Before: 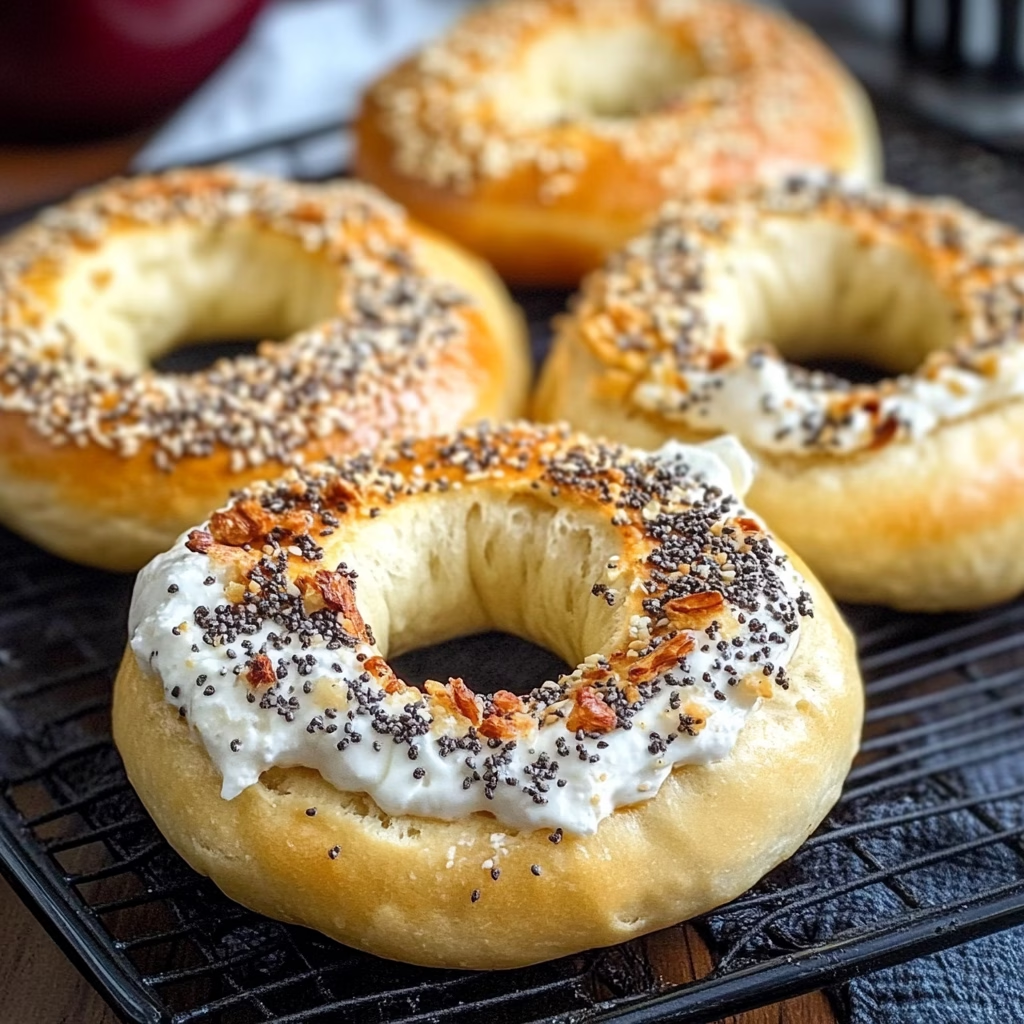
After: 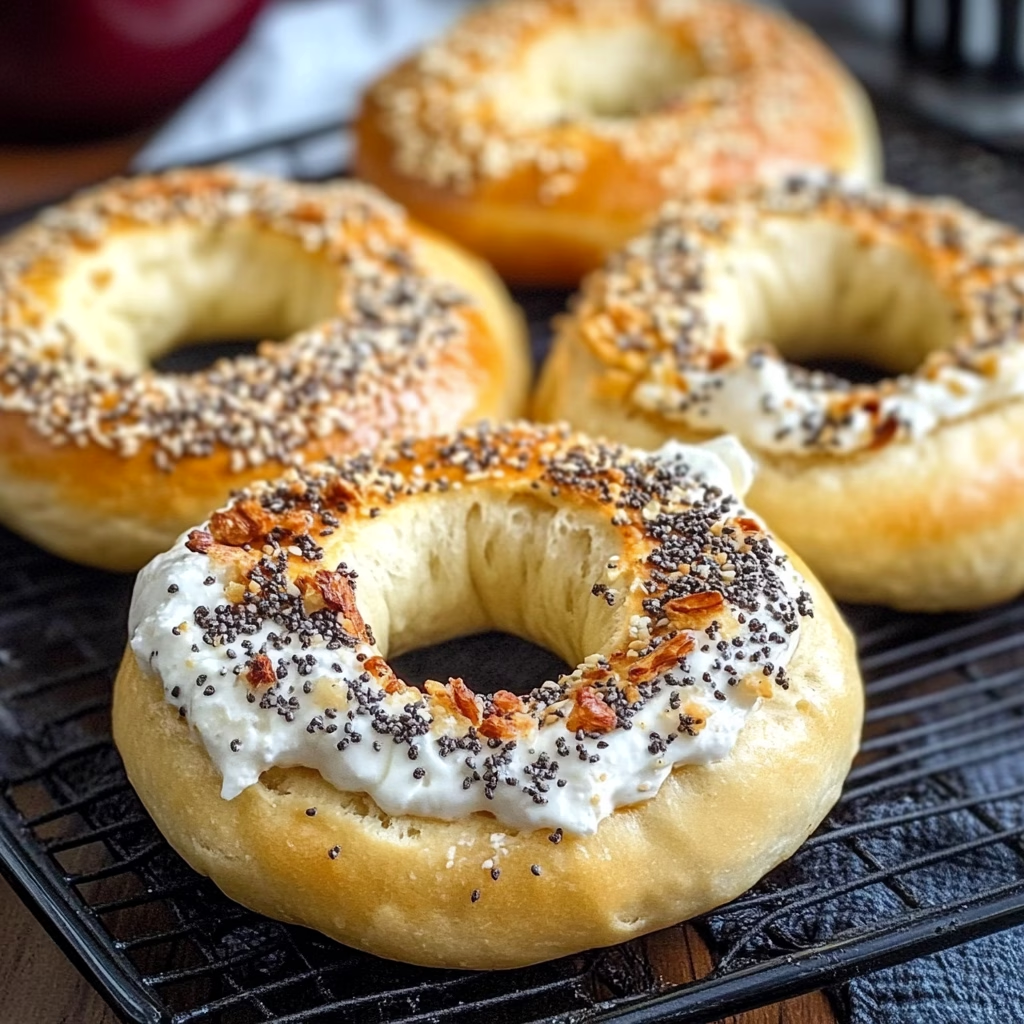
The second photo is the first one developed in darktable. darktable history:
color zones: curves: ch0 [(0.25, 0.5) (0.463, 0.627) (0.484, 0.637) (0.75, 0.5)]
shadows and highlights: shadows 30.86, highlights 0, soften with gaussian
